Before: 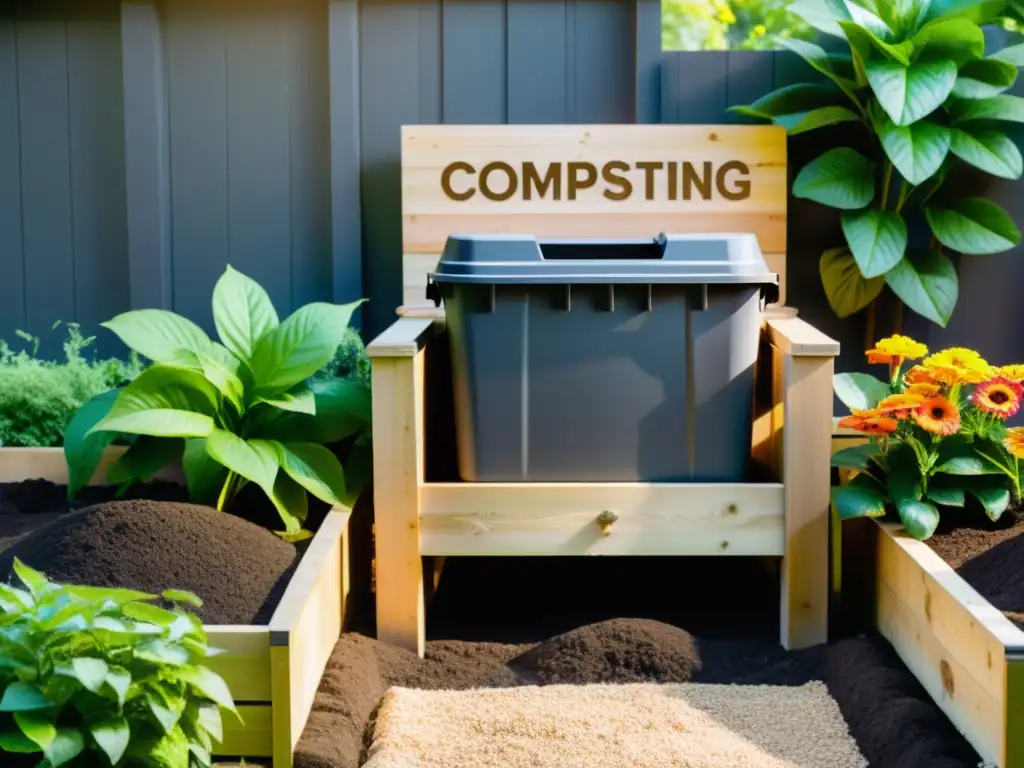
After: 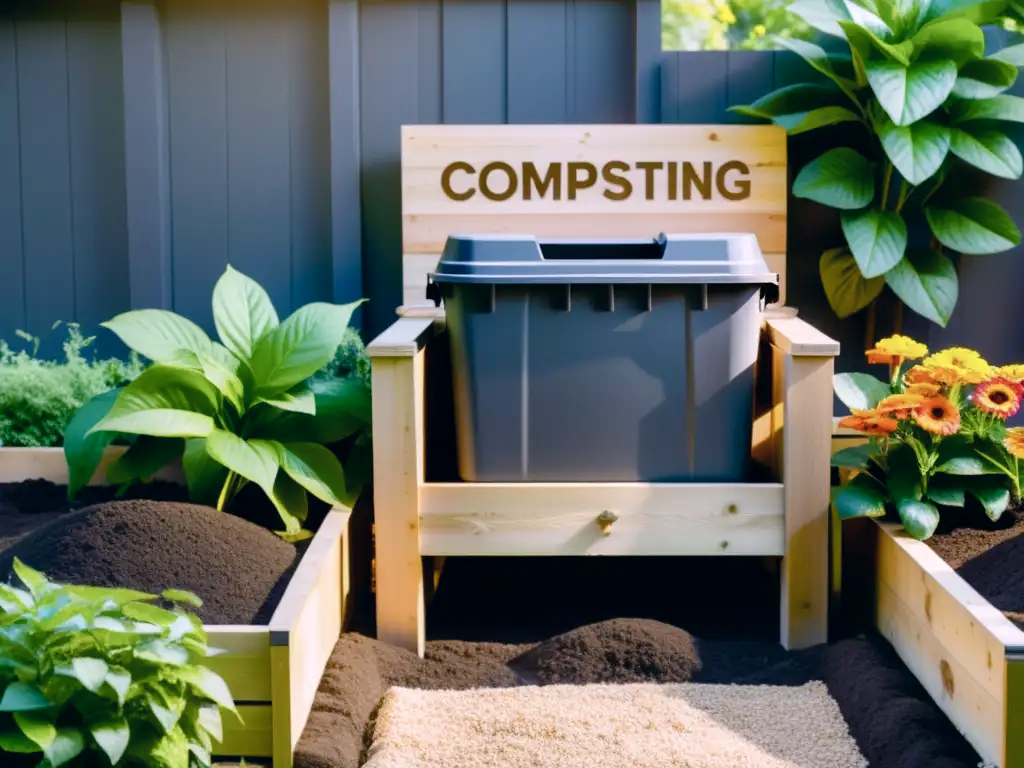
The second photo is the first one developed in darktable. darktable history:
color correction: highlights a* 2.75, highlights b* 5, shadows a* -2.04, shadows b* -4.84, saturation 0.8
color balance rgb: perceptual saturation grading › global saturation 20%, perceptual saturation grading › highlights -25%, perceptual saturation grading › shadows 25%
white balance: red 1.004, blue 1.096
